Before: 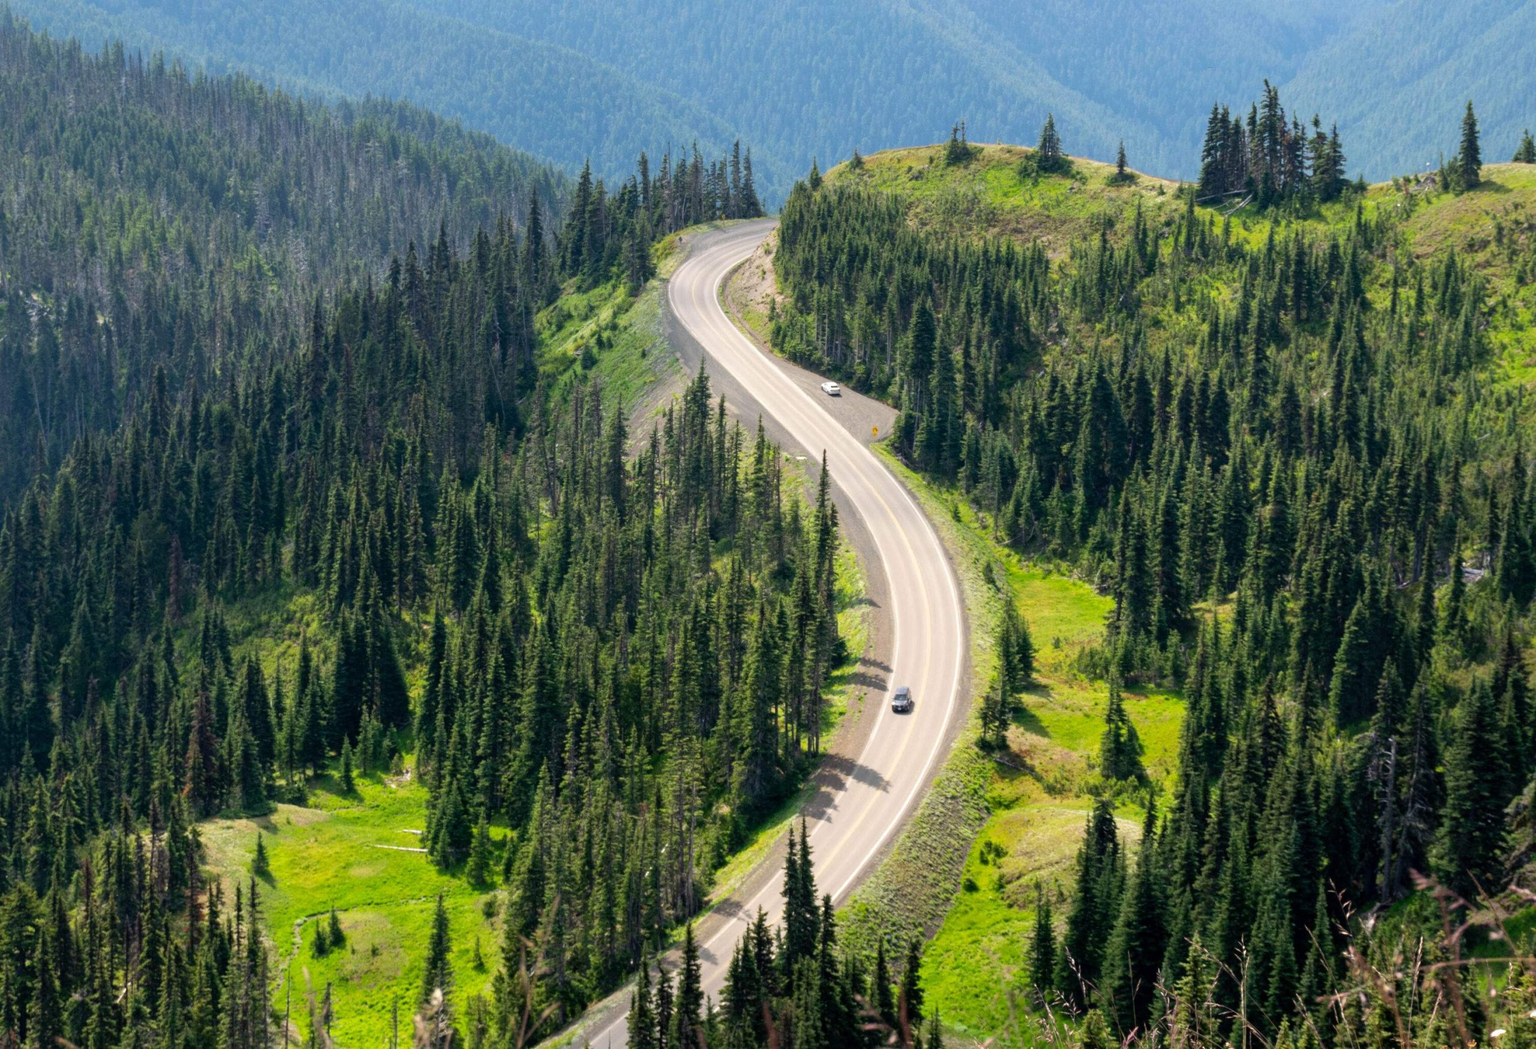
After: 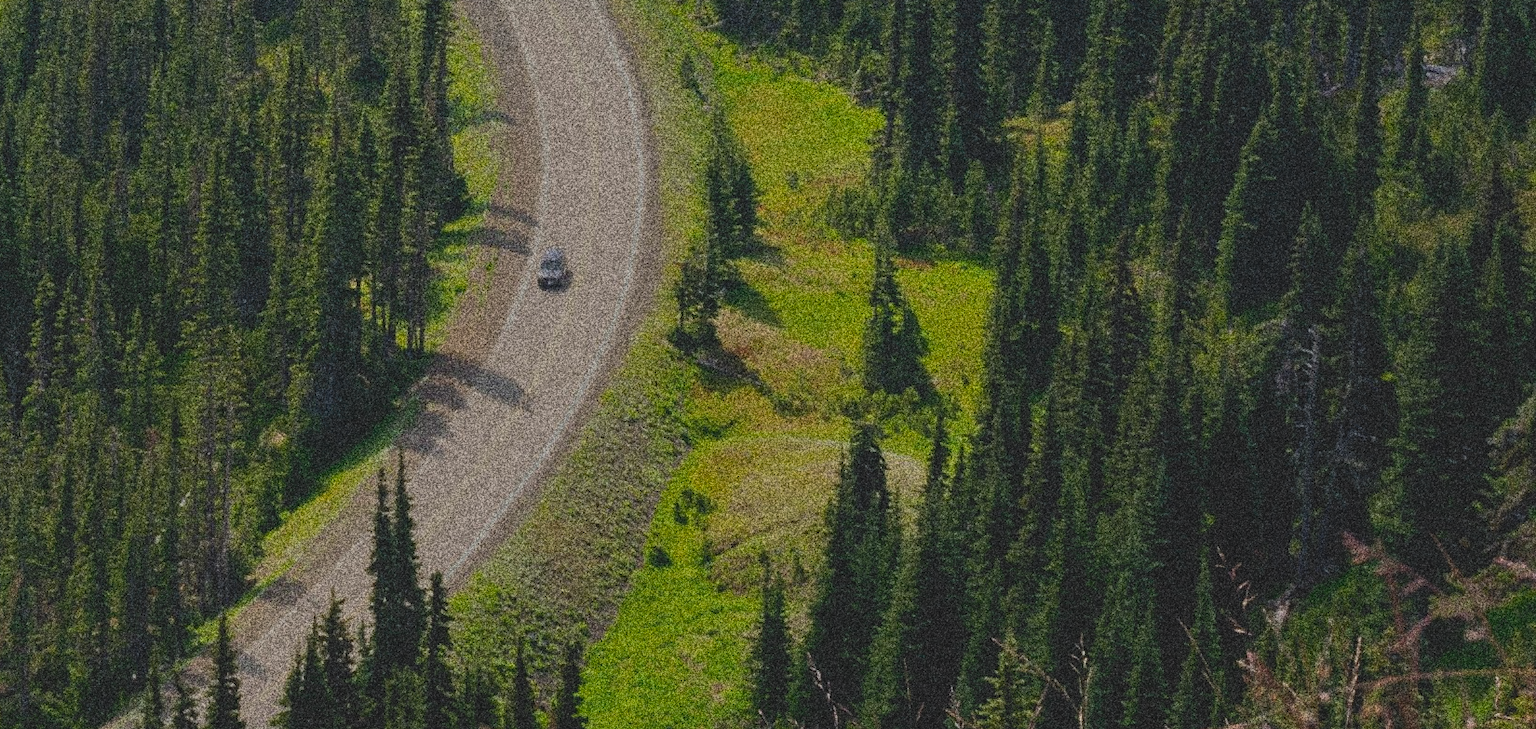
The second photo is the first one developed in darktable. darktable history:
exposure: black level correction 0, exposure 0.5 EV, compensate exposure bias true, compensate highlight preservation false
tone equalizer: -8 EV -2 EV, -7 EV -2 EV, -6 EV -2 EV, -5 EV -2 EV, -4 EV -2 EV, -3 EV -2 EV, -2 EV -2 EV, -1 EV -1.63 EV, +0 EV -2 EV
sharpen: radius 1.864, amount 0.398, threshold 1.271
crop and rotate: left 35.509%, top 50.238%, bottom 4.934%
contrast brightness saturation: contrast -0.28
white balance: emerald 1
grain: coarseness 30.02 ISO, strength 100%
